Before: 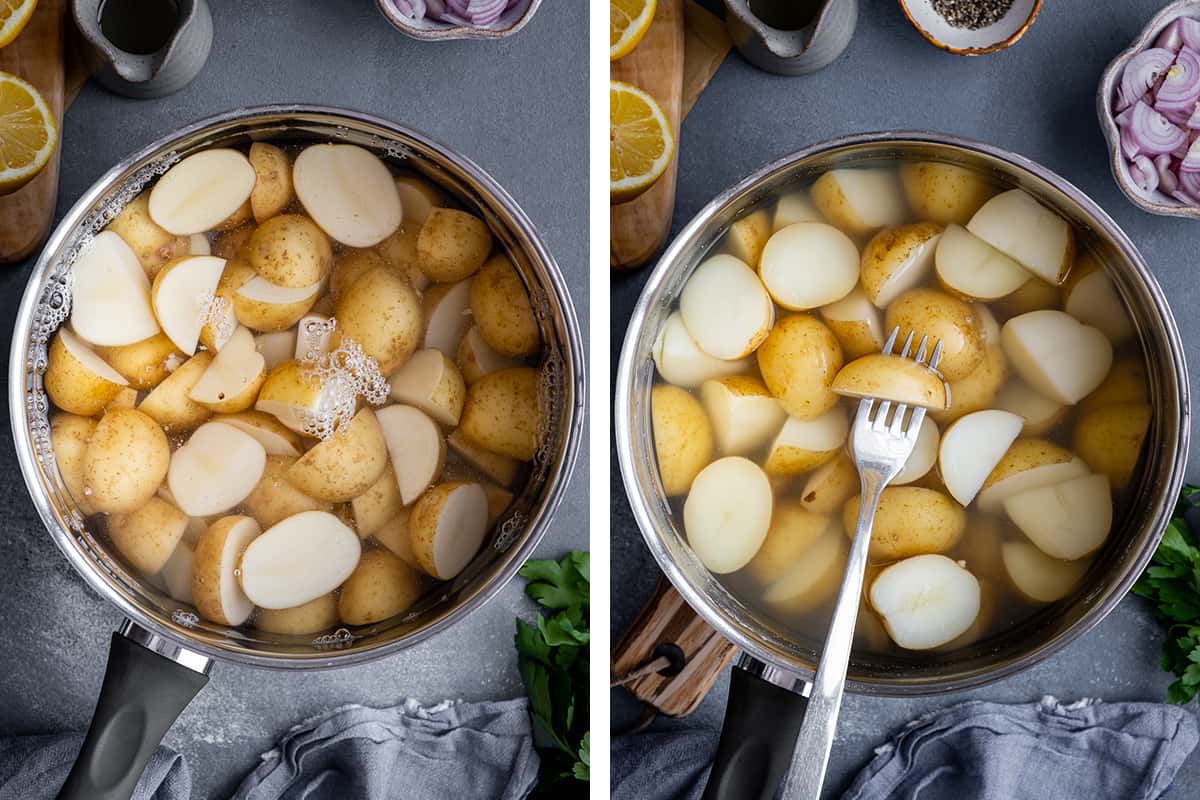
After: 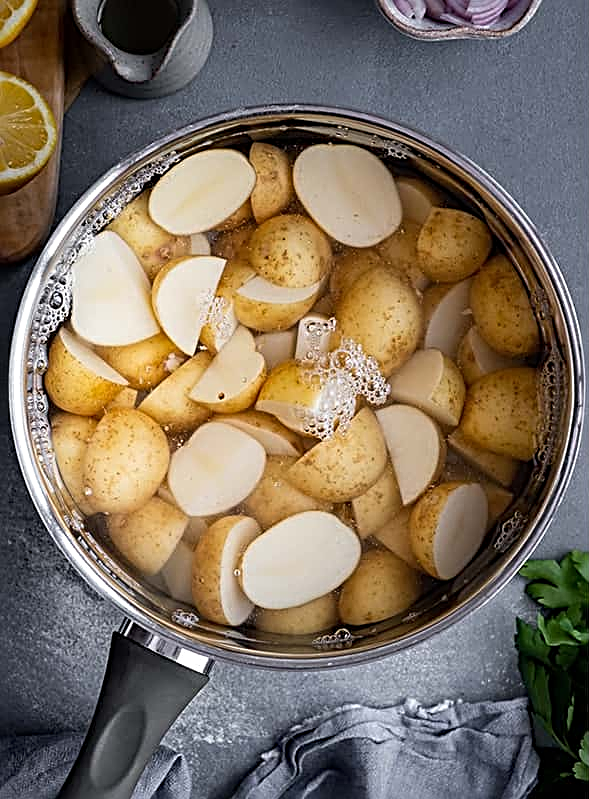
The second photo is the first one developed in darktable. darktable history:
sharpen: radius 3.025, amount 0.757
crop and rotate: left 0%, top 0%, right 50.845%
